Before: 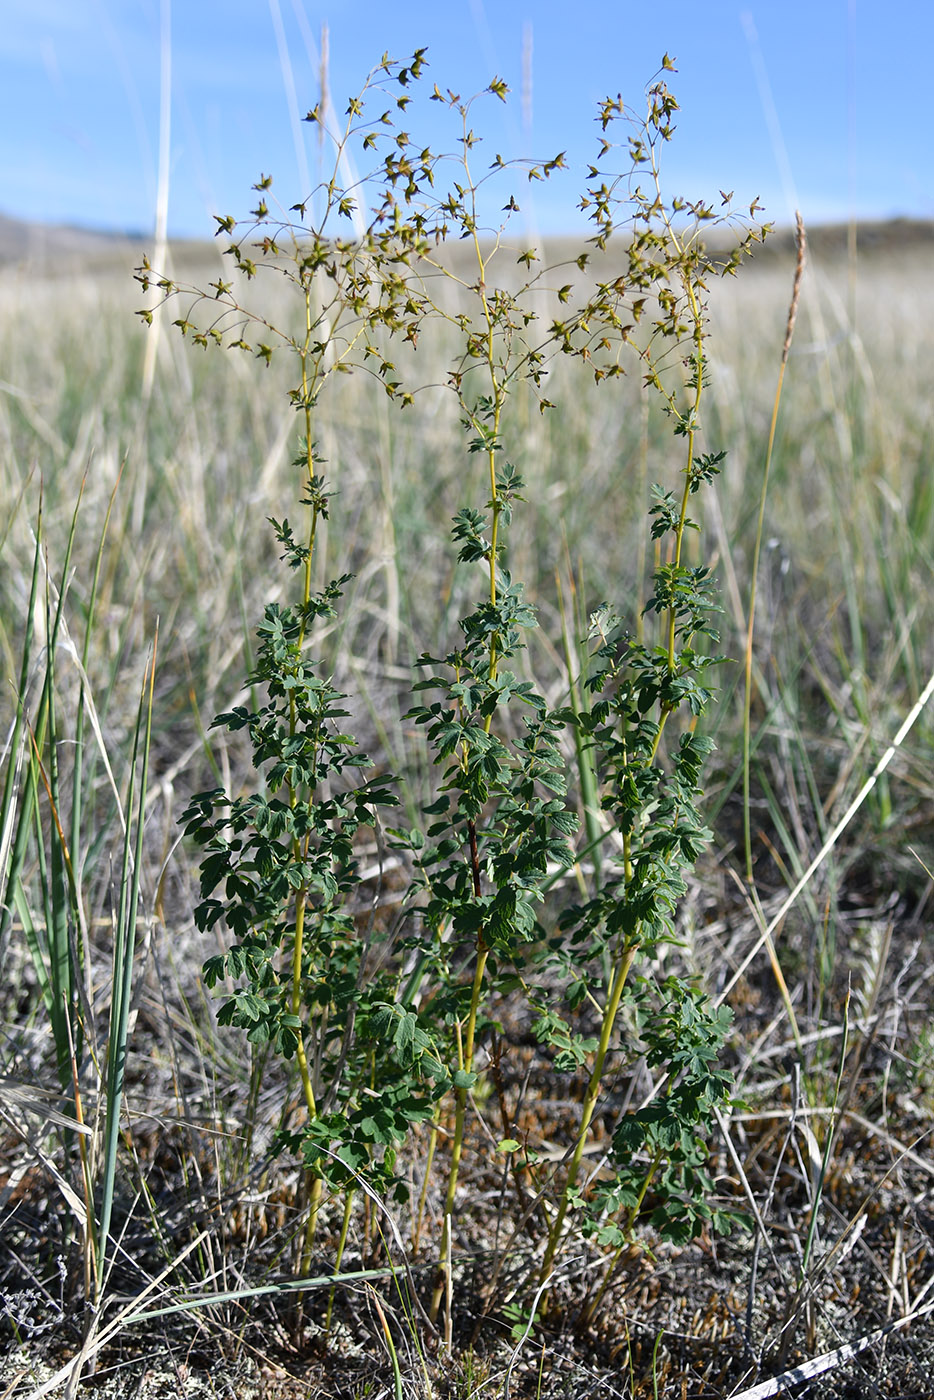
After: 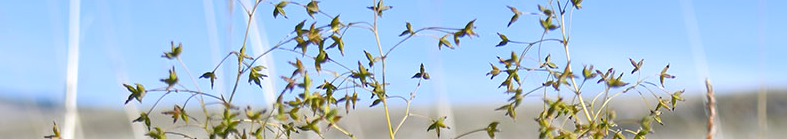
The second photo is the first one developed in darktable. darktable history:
crop and rotate: left 9.644%, top 9.491%, right 6.021%, bottom 80.509%
tone equalizer: -7 EV 0.15 EV, -6 EV 0.6 EV, -5 EV 1.15 EV, -4 EV 1.33 EV, -3 EV 1.15 EV, -2 EV 0.6 EV, -1 EV 0.15 EV, mask exposure compensation -0.5 EV
